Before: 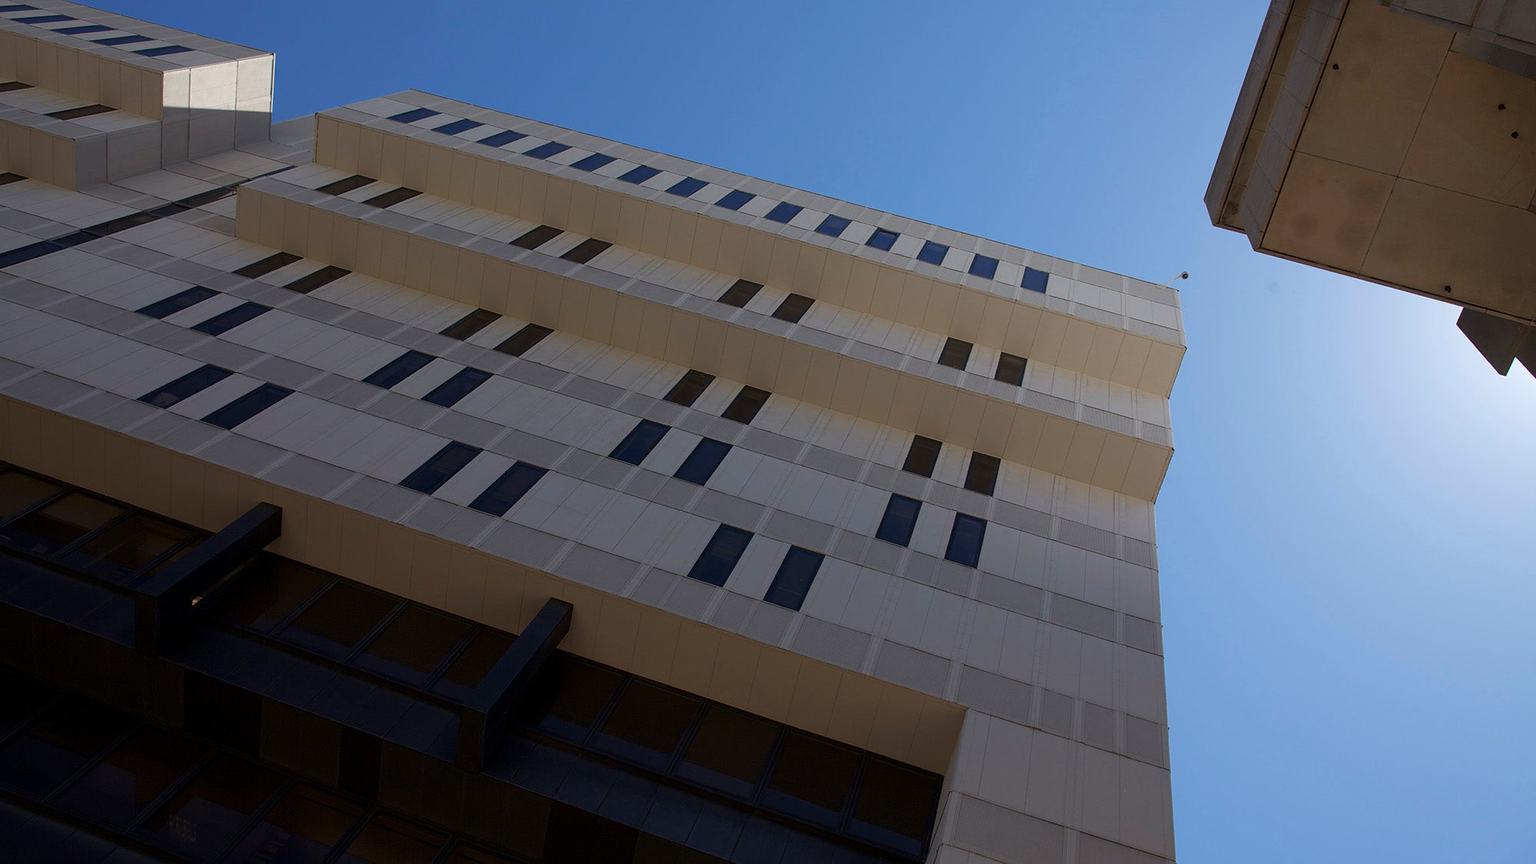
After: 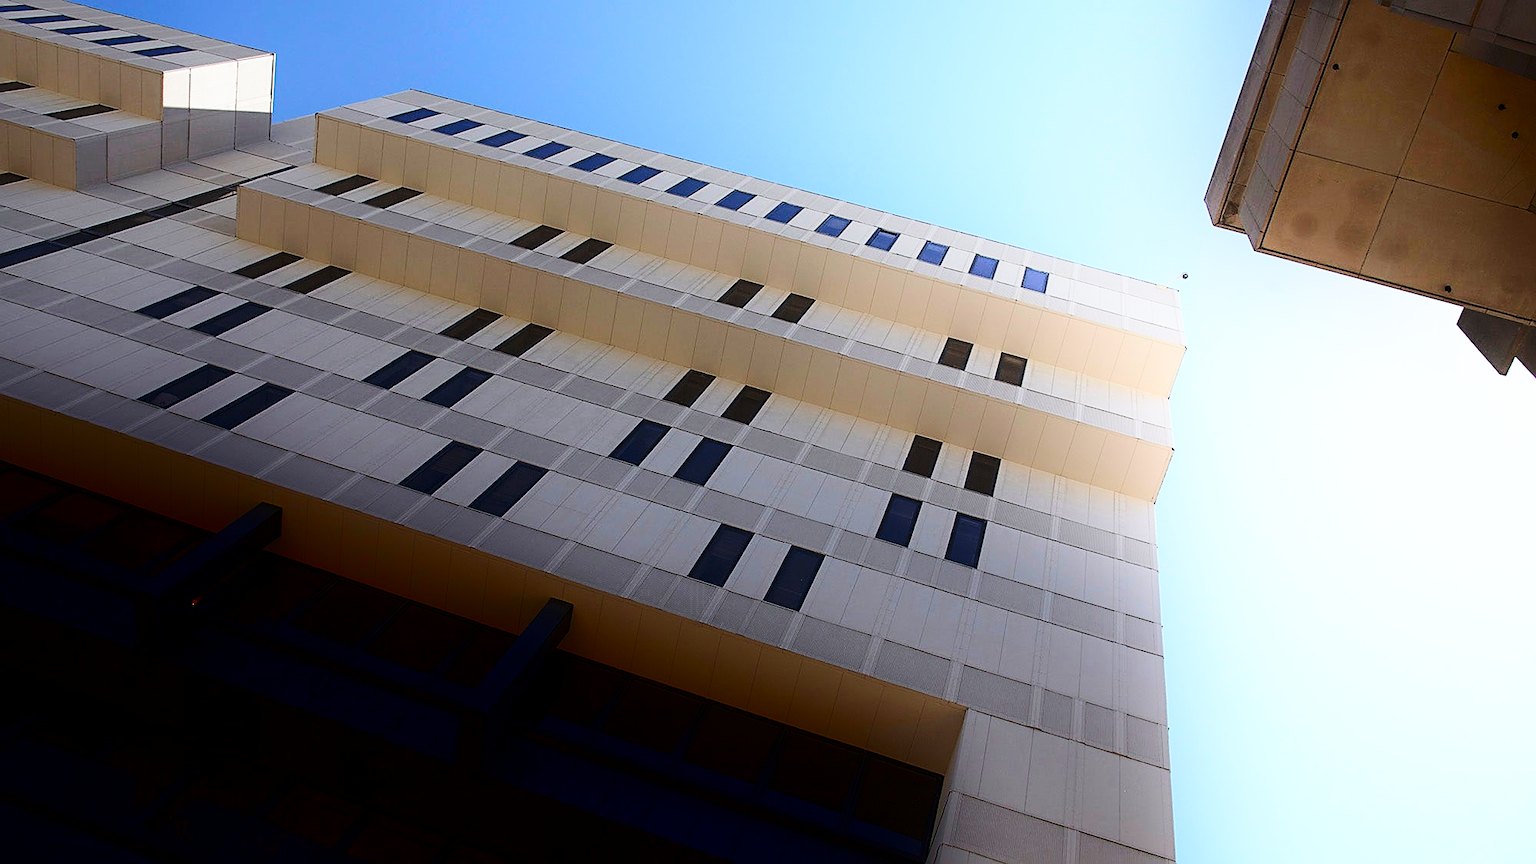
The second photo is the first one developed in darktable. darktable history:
shadows and highlights: shadows -90, highlights 90, soften with gaussian
sharpen: on, module defaults
base curve: curves: ch0 [(0, 0) (0.026, 0.03) (0.109, 0.232) (0.351, 0.748) (0.669, 0.968) (1, 1)], preserve colors none
